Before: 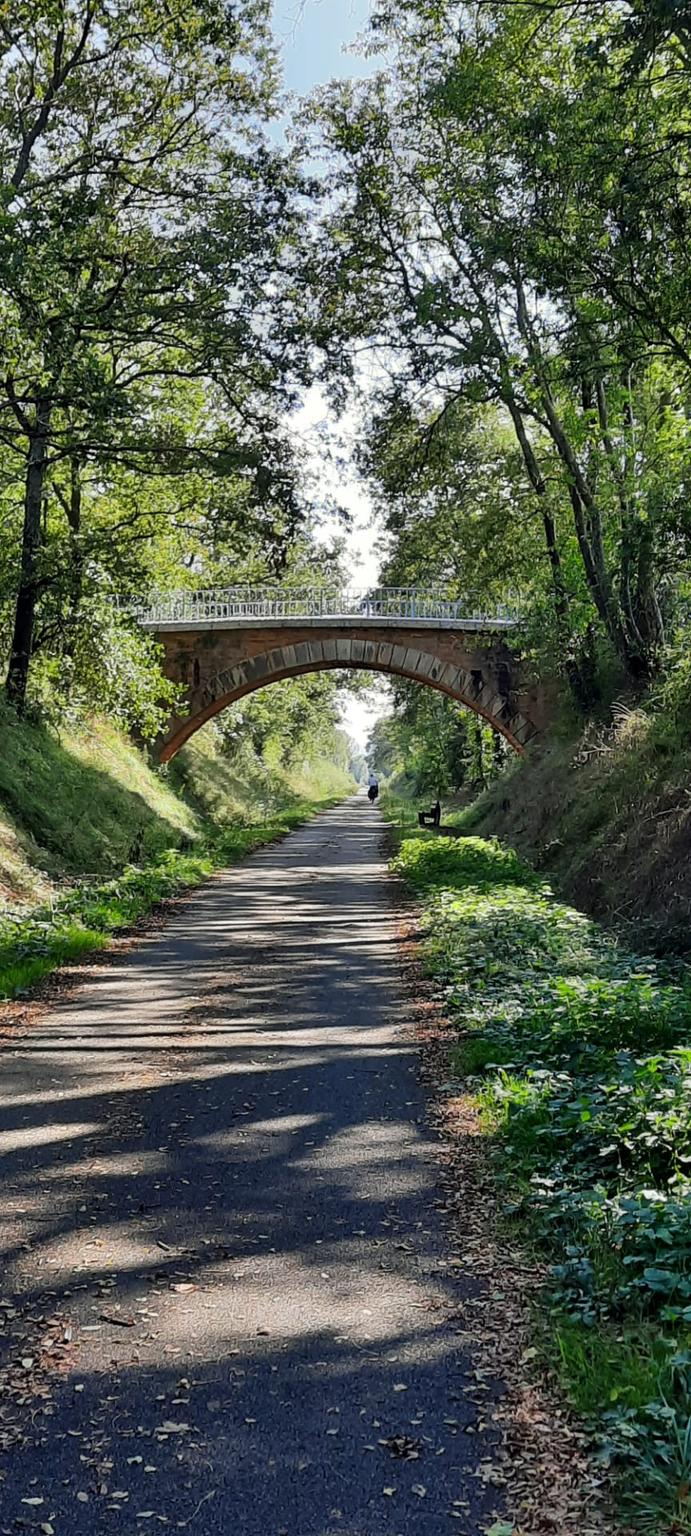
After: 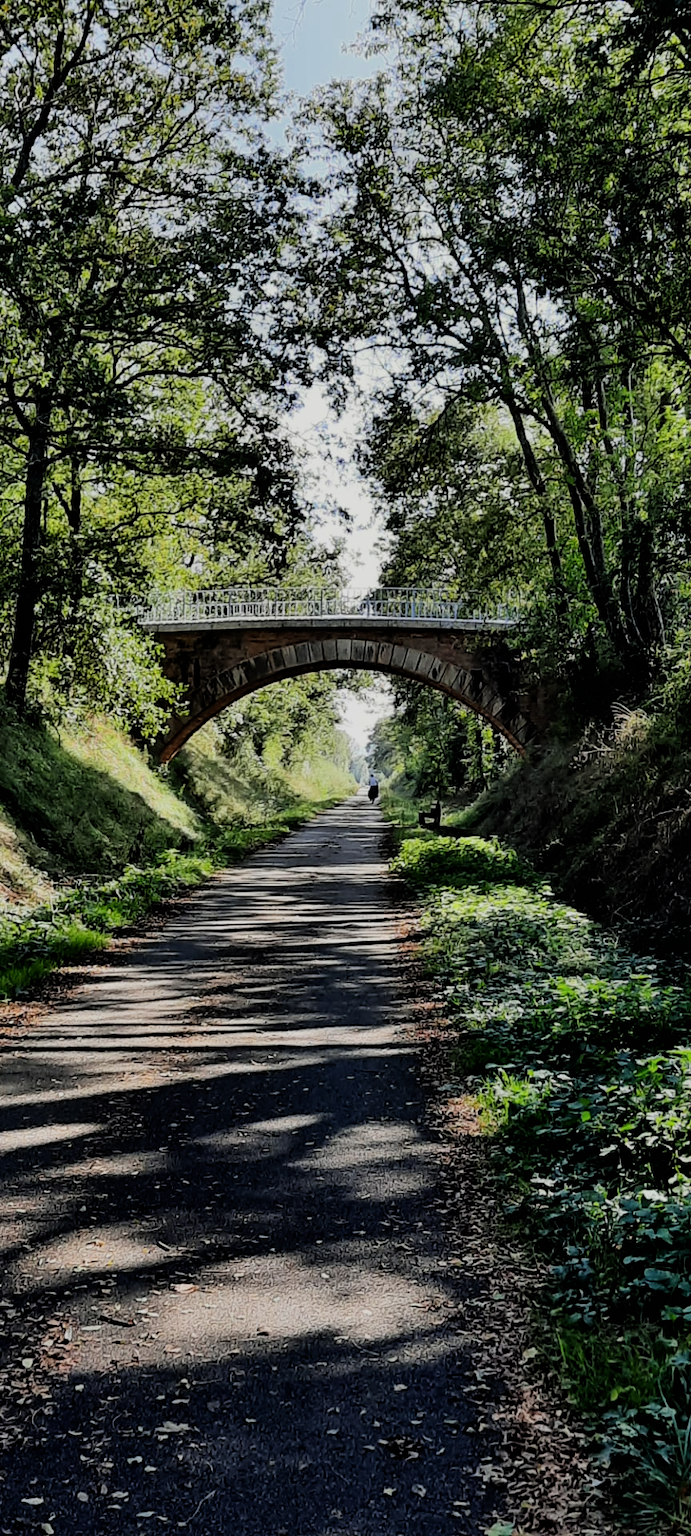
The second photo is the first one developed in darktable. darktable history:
exposure: black level correction 0.001, exposure -0.2 EV, compensate highlight preservation false
filmic rgb: black relative exposure -5 EV, hardness 2.88, contrast 1.3
